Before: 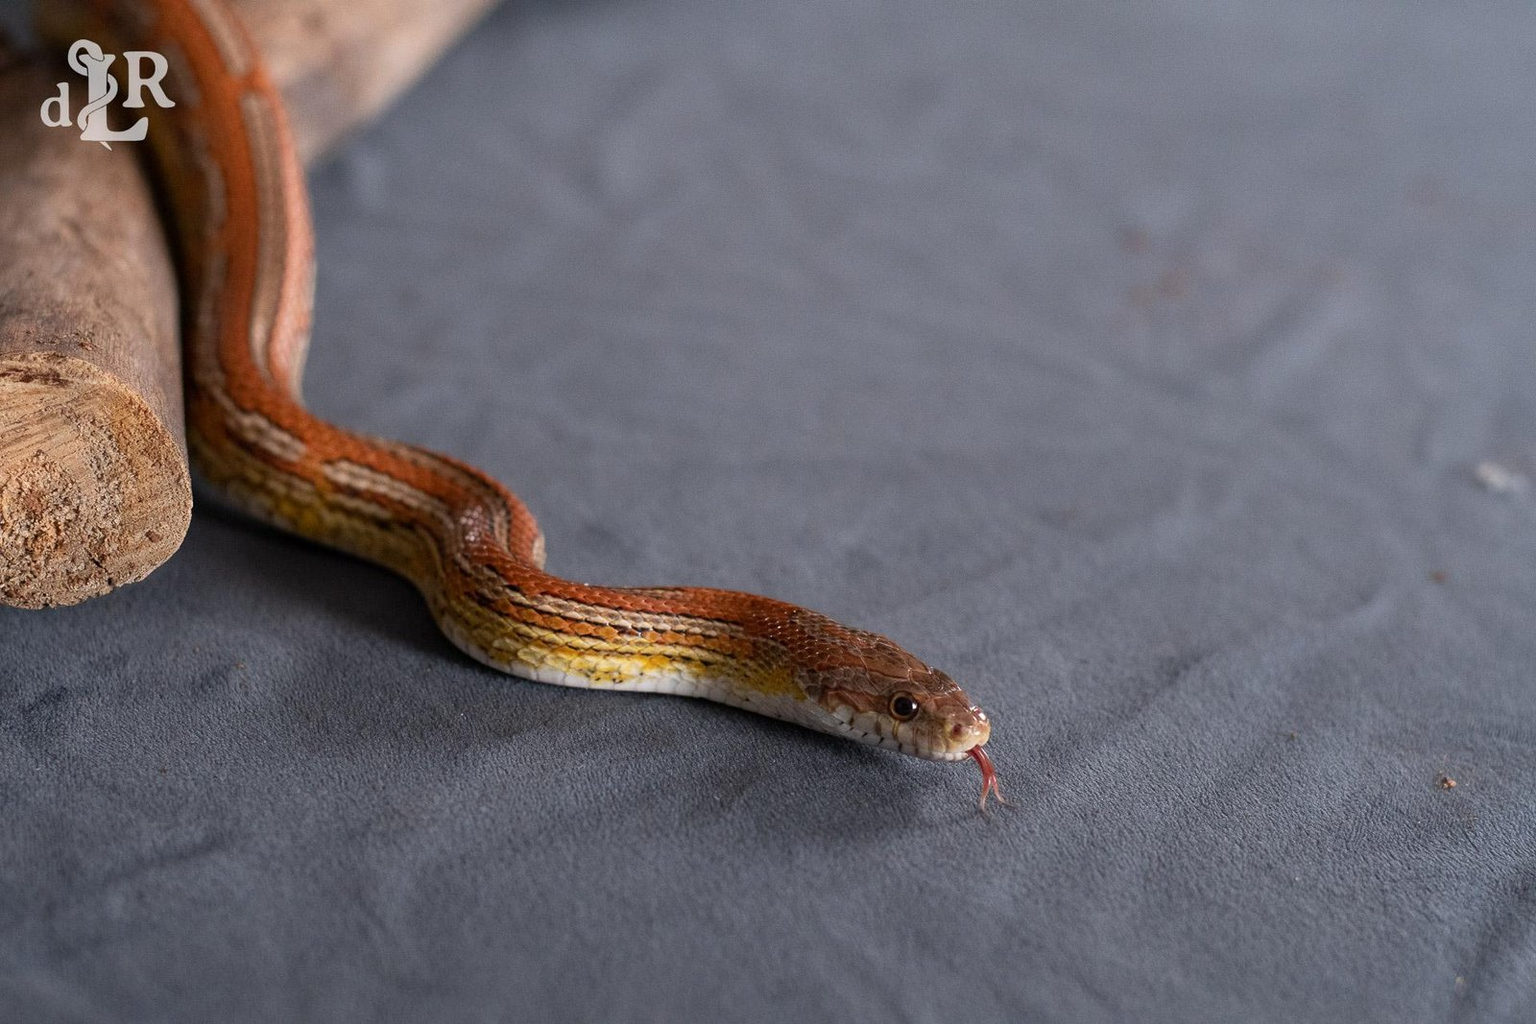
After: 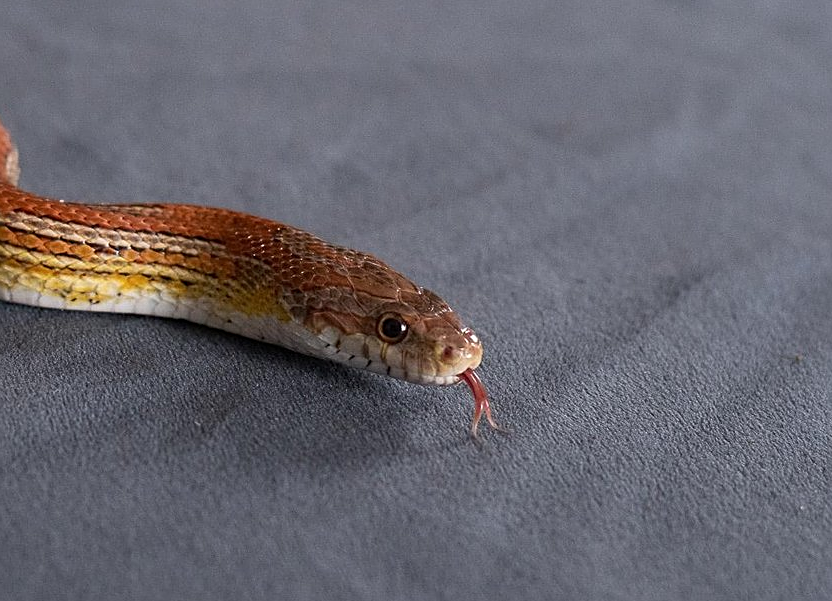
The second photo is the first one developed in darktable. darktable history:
crop: left 34.314%, top 38.323%, right 13.669%, bottom 5.289%
sharpen: on, module defaults
